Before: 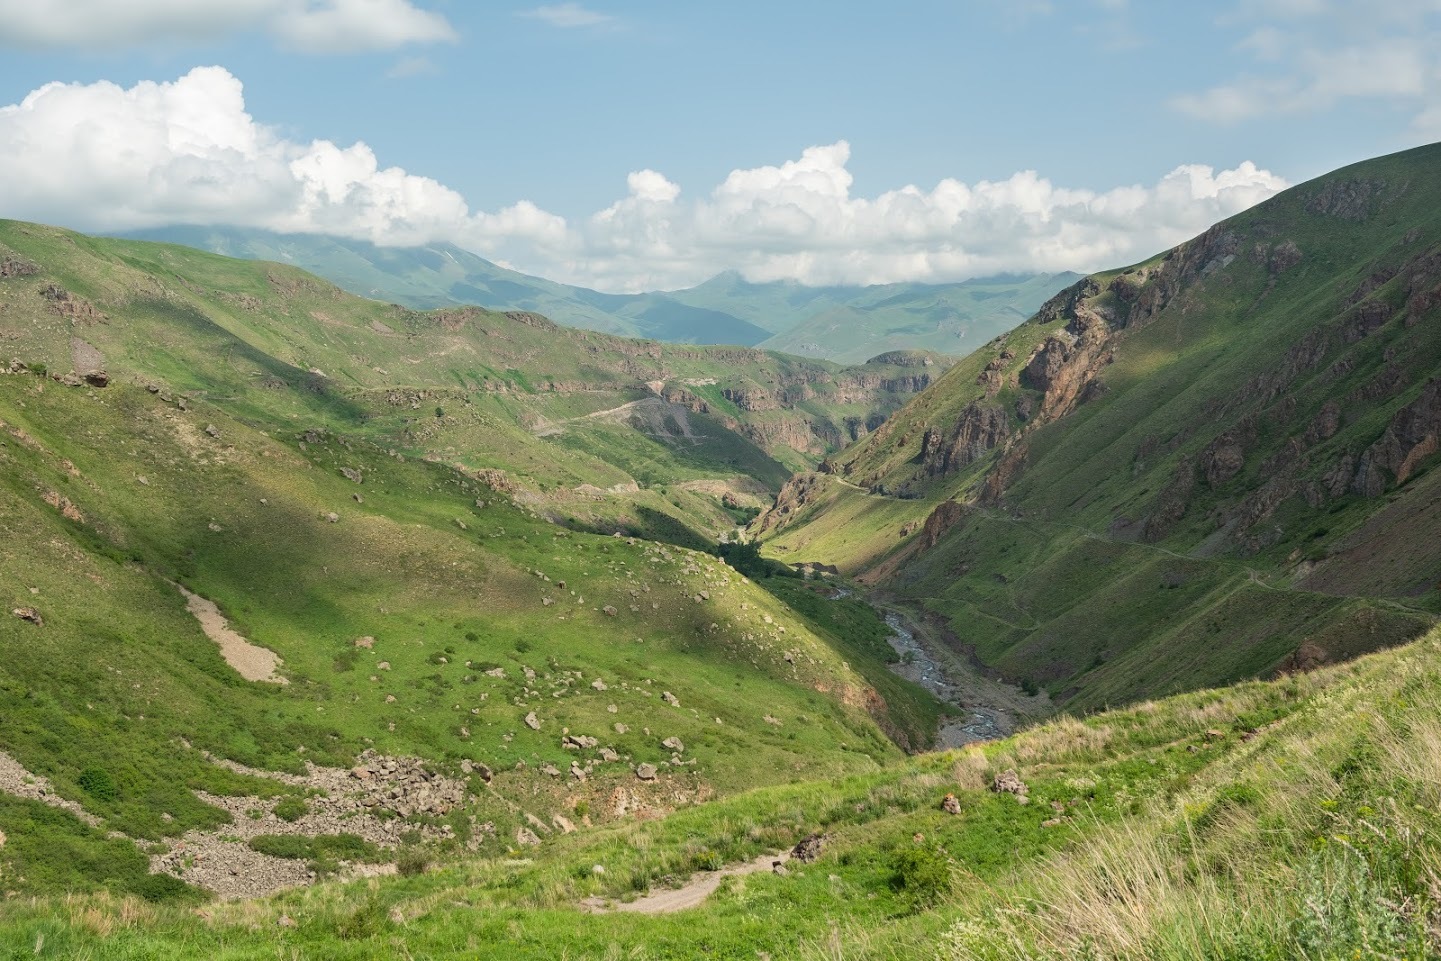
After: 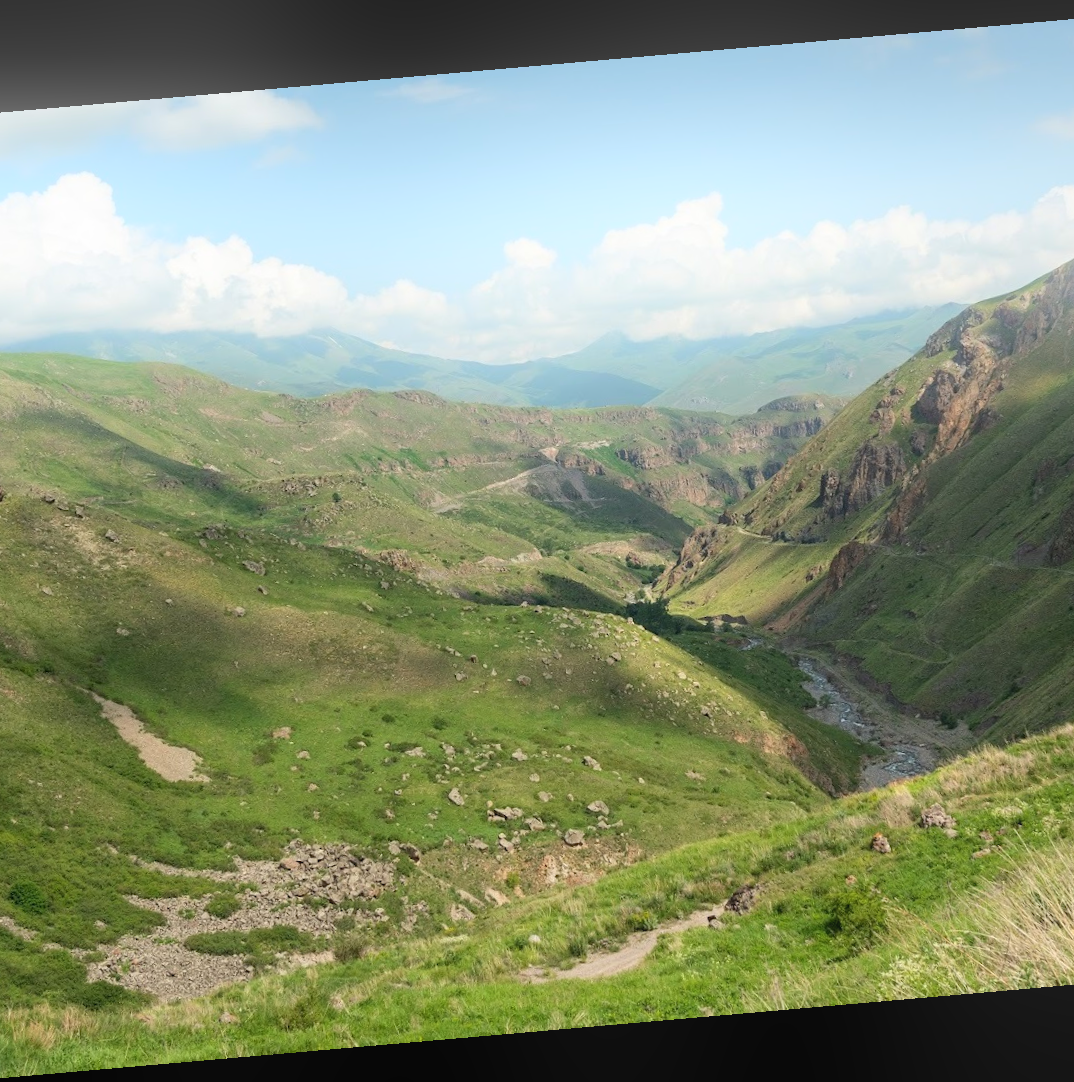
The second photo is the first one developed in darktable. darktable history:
crop and rotate: left 9.061%, right 20.142%
rotate and perspective: rotation -4.98°, automatic cropping off
bloom: on, module defaults
